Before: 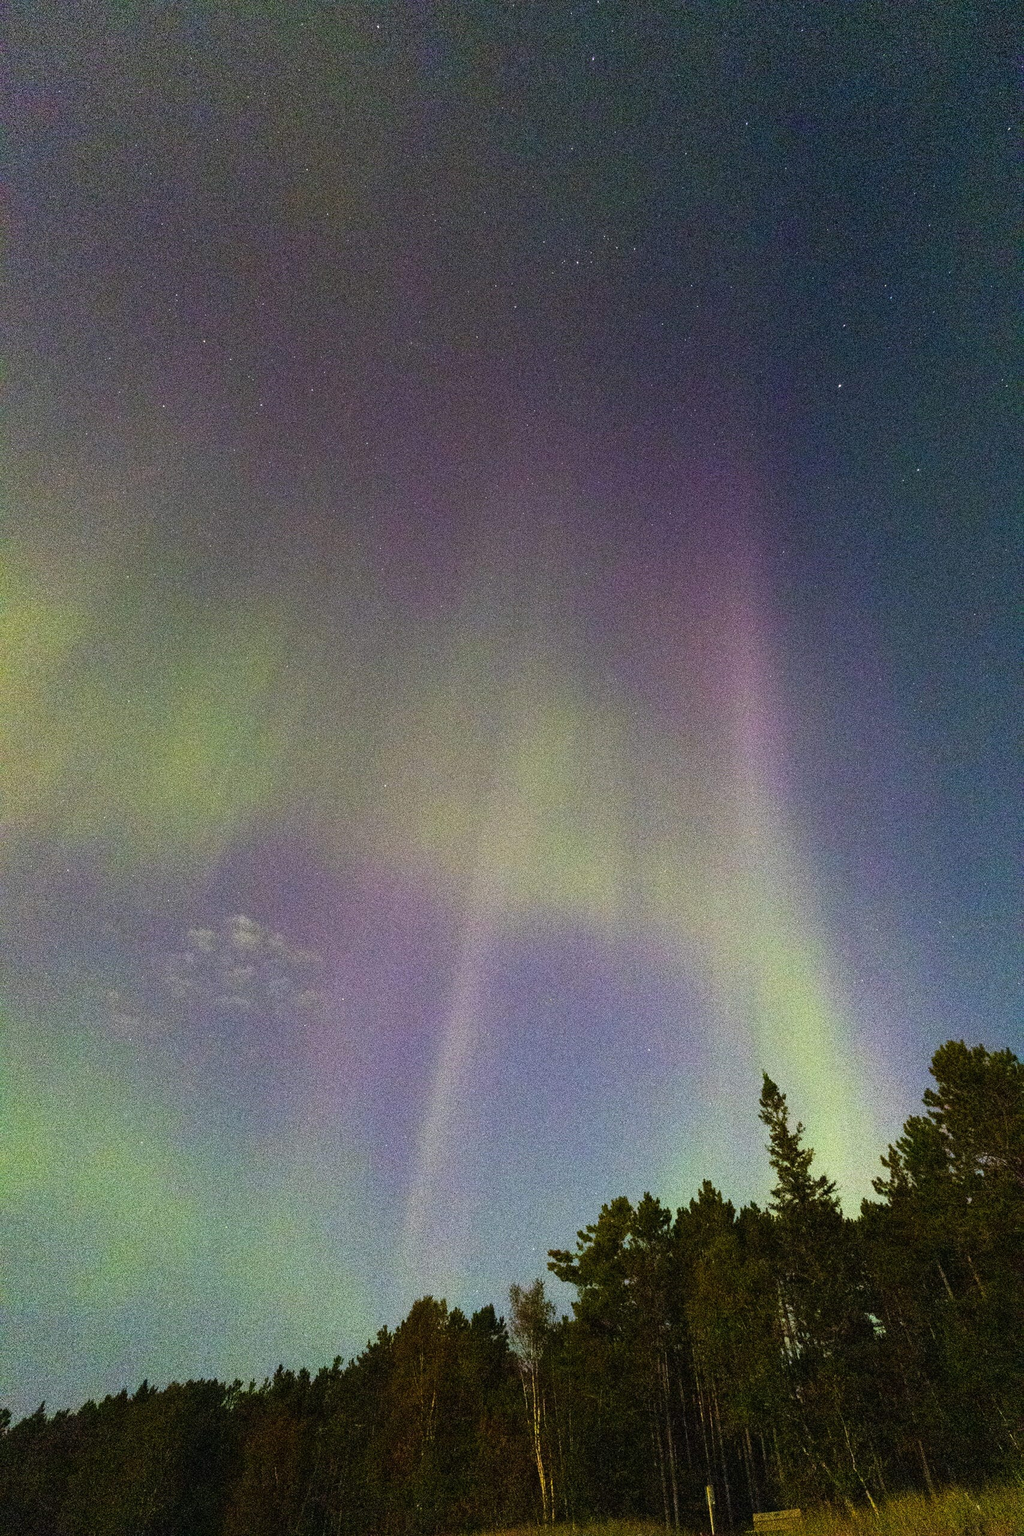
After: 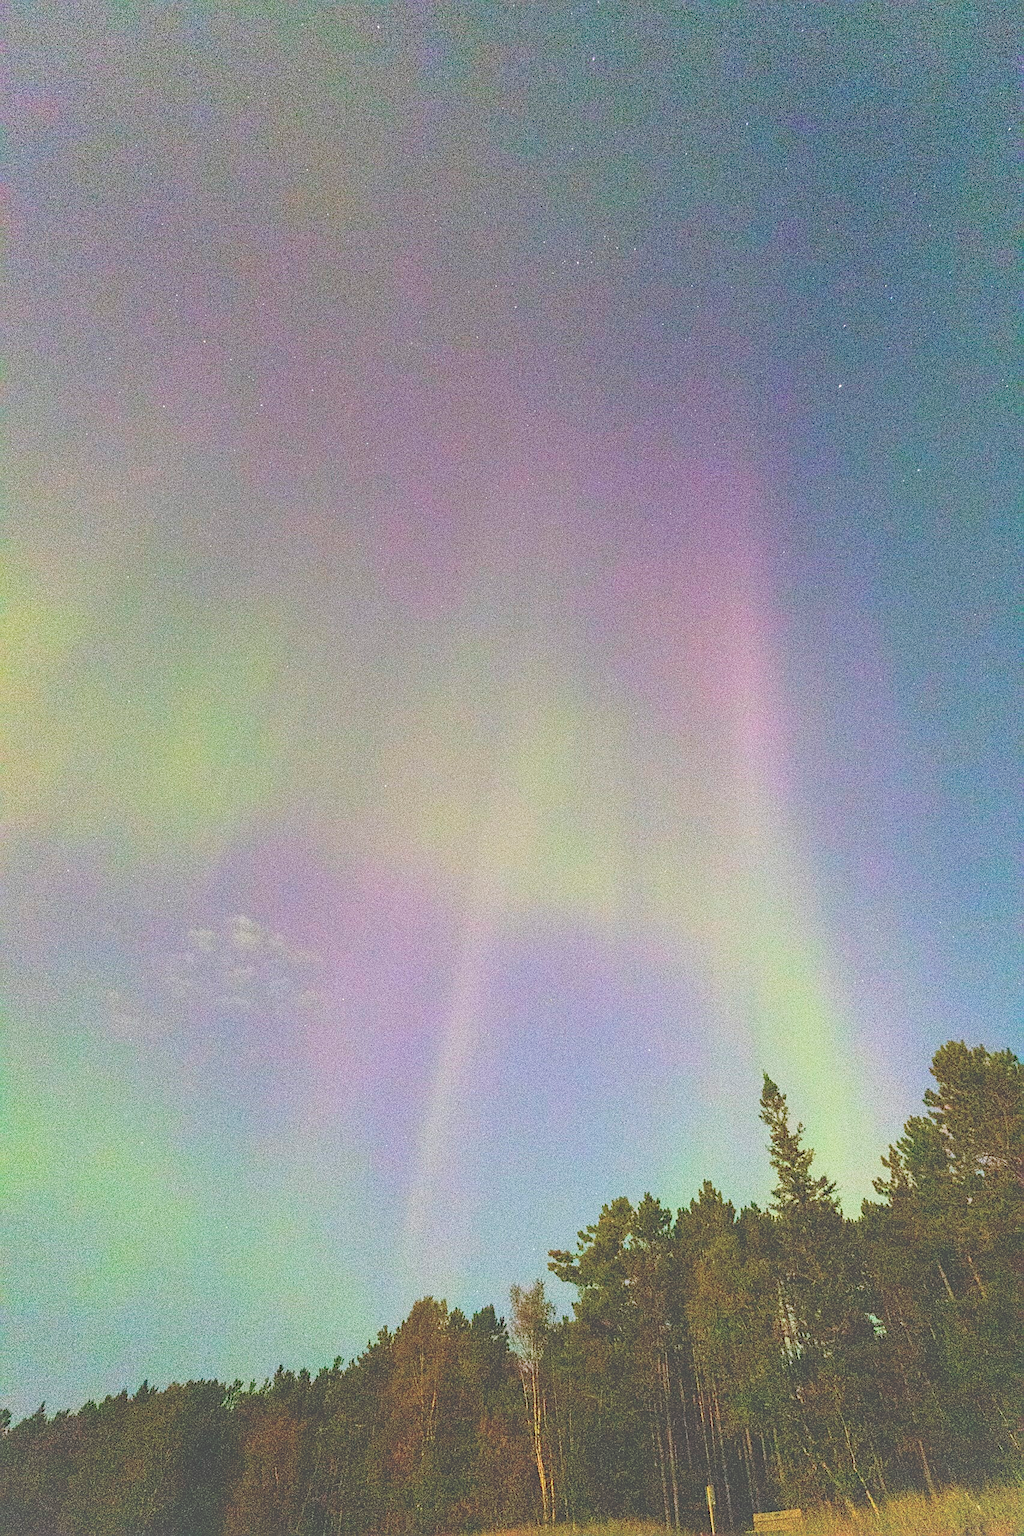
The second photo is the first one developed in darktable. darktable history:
local contrast: on, module defaults
sharpen: on, module defaults
color balance: lift [1.007, 1, 1, 1], gamma [1.097, 1, 1, 1]
vignetting: fall-off start 100%, brightness 0.05, saturation 0
color balance rgb: contrast -30%
tone equalizer: on, module defaults
exposure: exposure 0.29 EV, compensate highlight preservation false
contrast brightness saturation: brightness 0.28
